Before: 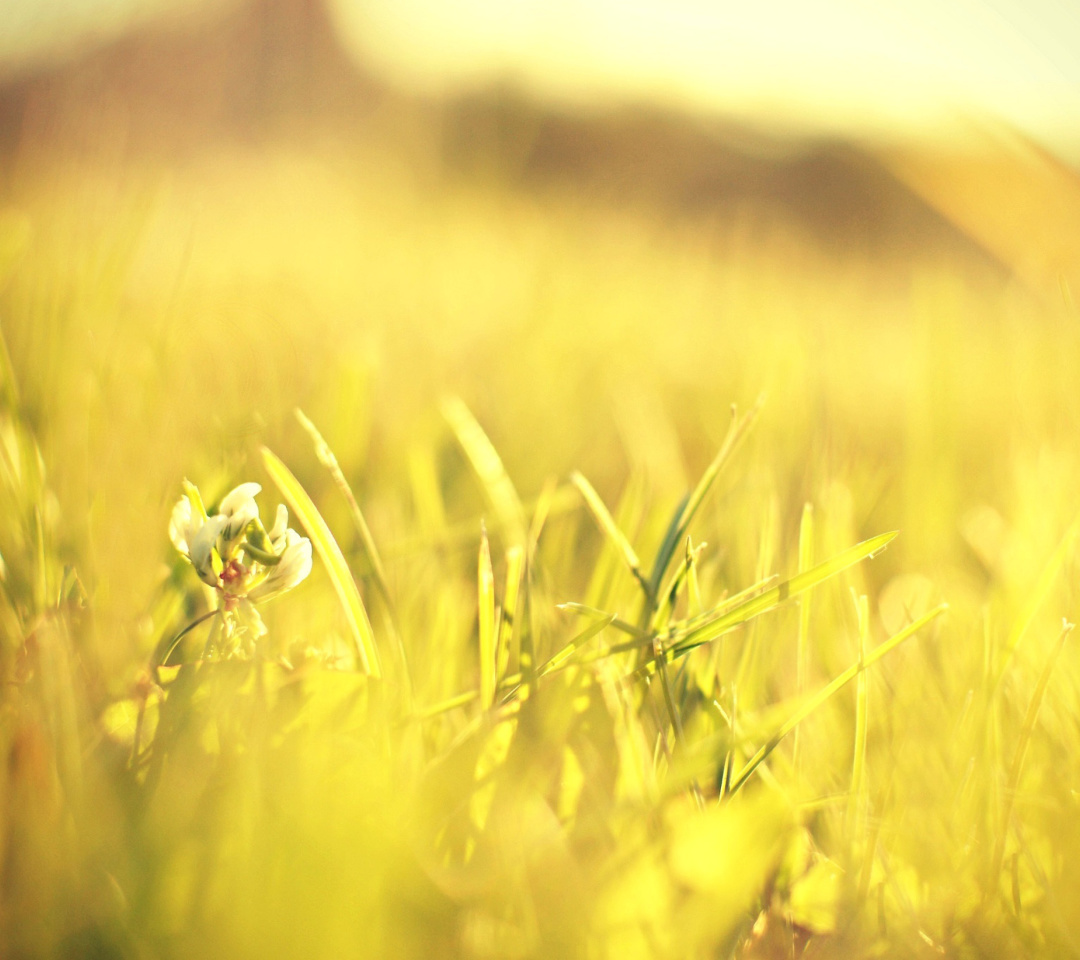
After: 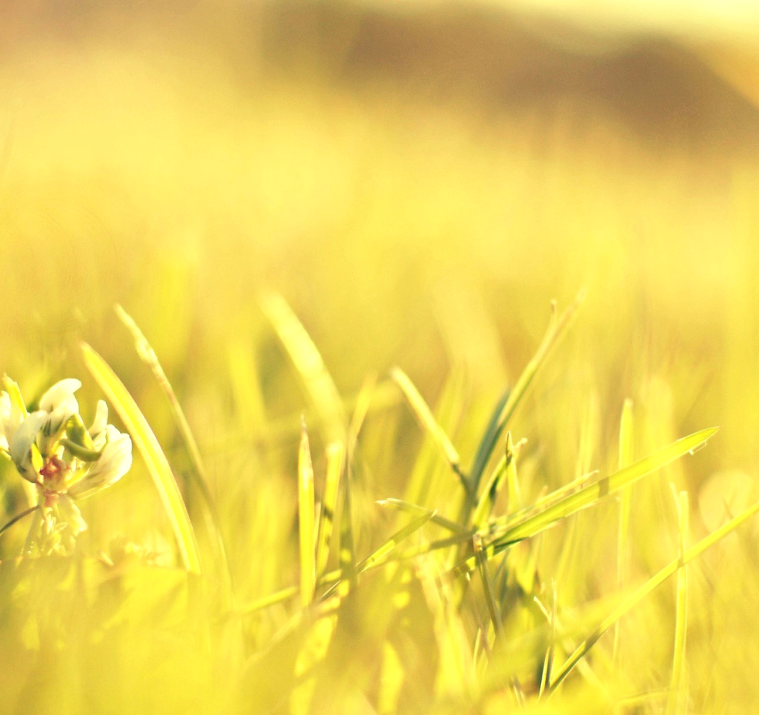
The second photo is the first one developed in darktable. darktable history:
levels: levels [0, 0.492, 0.984]
crop and rotate: left 16.806%, top 10.846%, right 12.916%, bottom 14.6%
